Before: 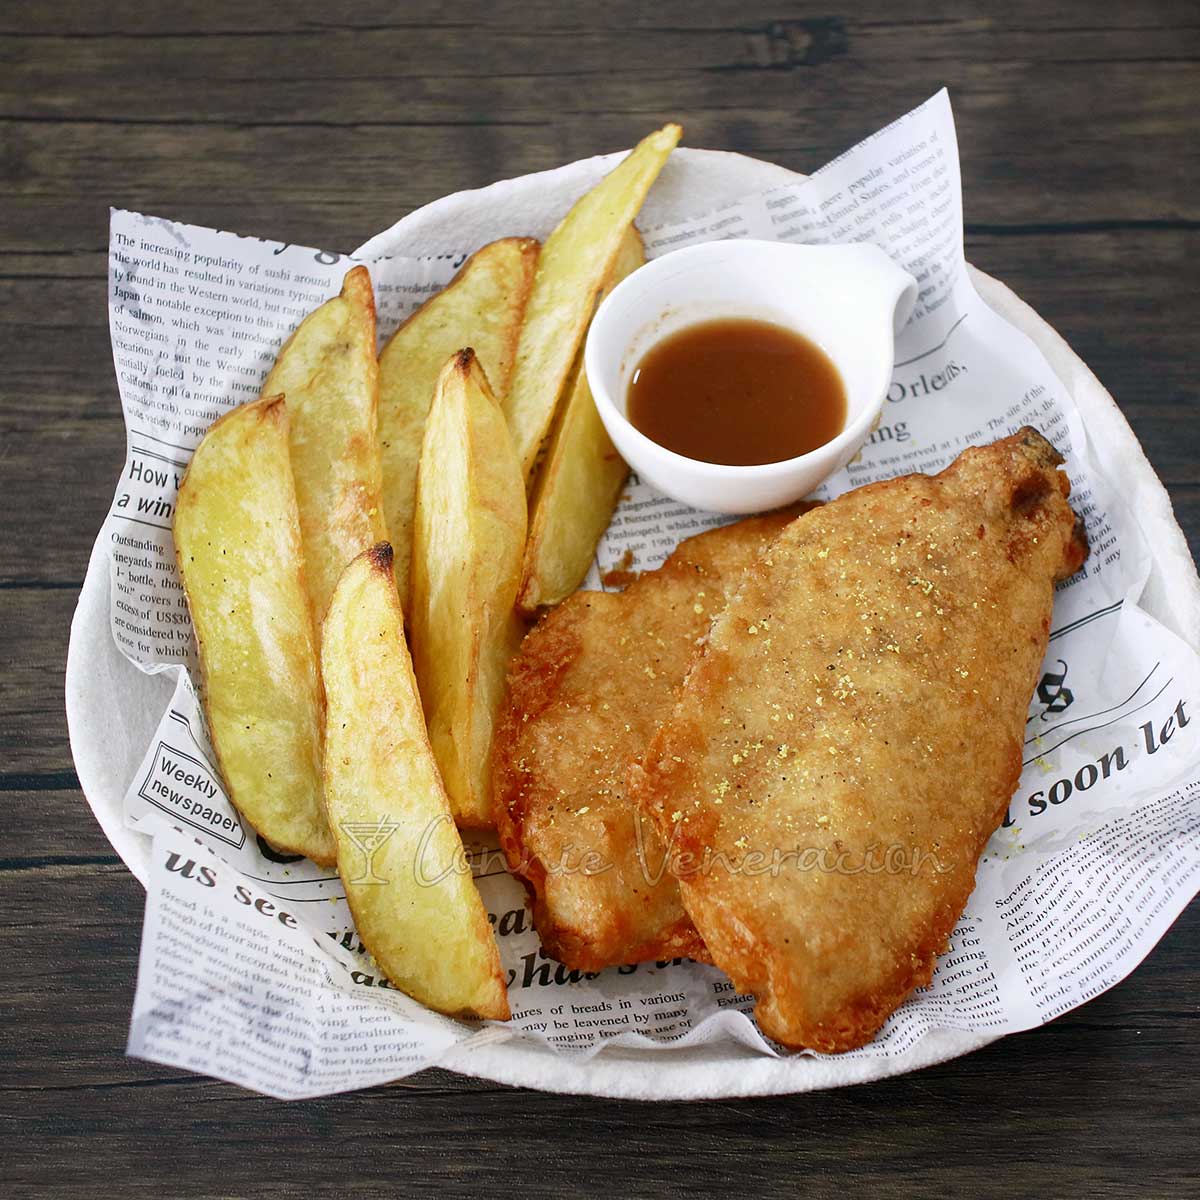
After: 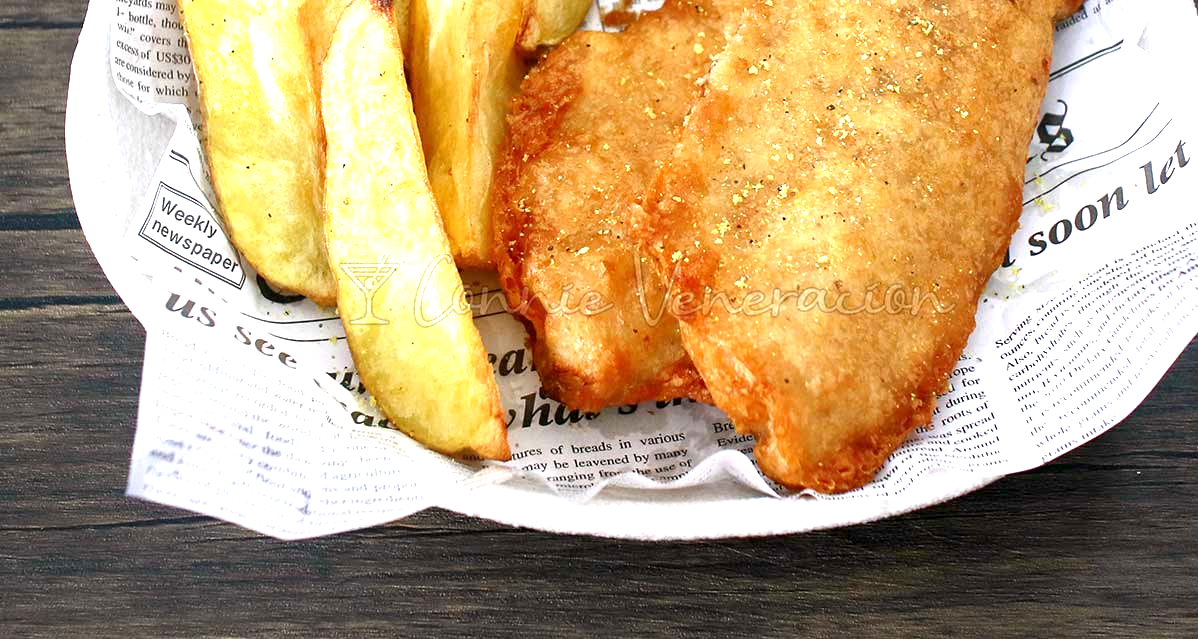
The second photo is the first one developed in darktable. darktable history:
exposure: black level correction 0.001, exposure 0.967 EV, compensate highlight preservation false
crop and rotate: top 46.685%, right 0.105%
